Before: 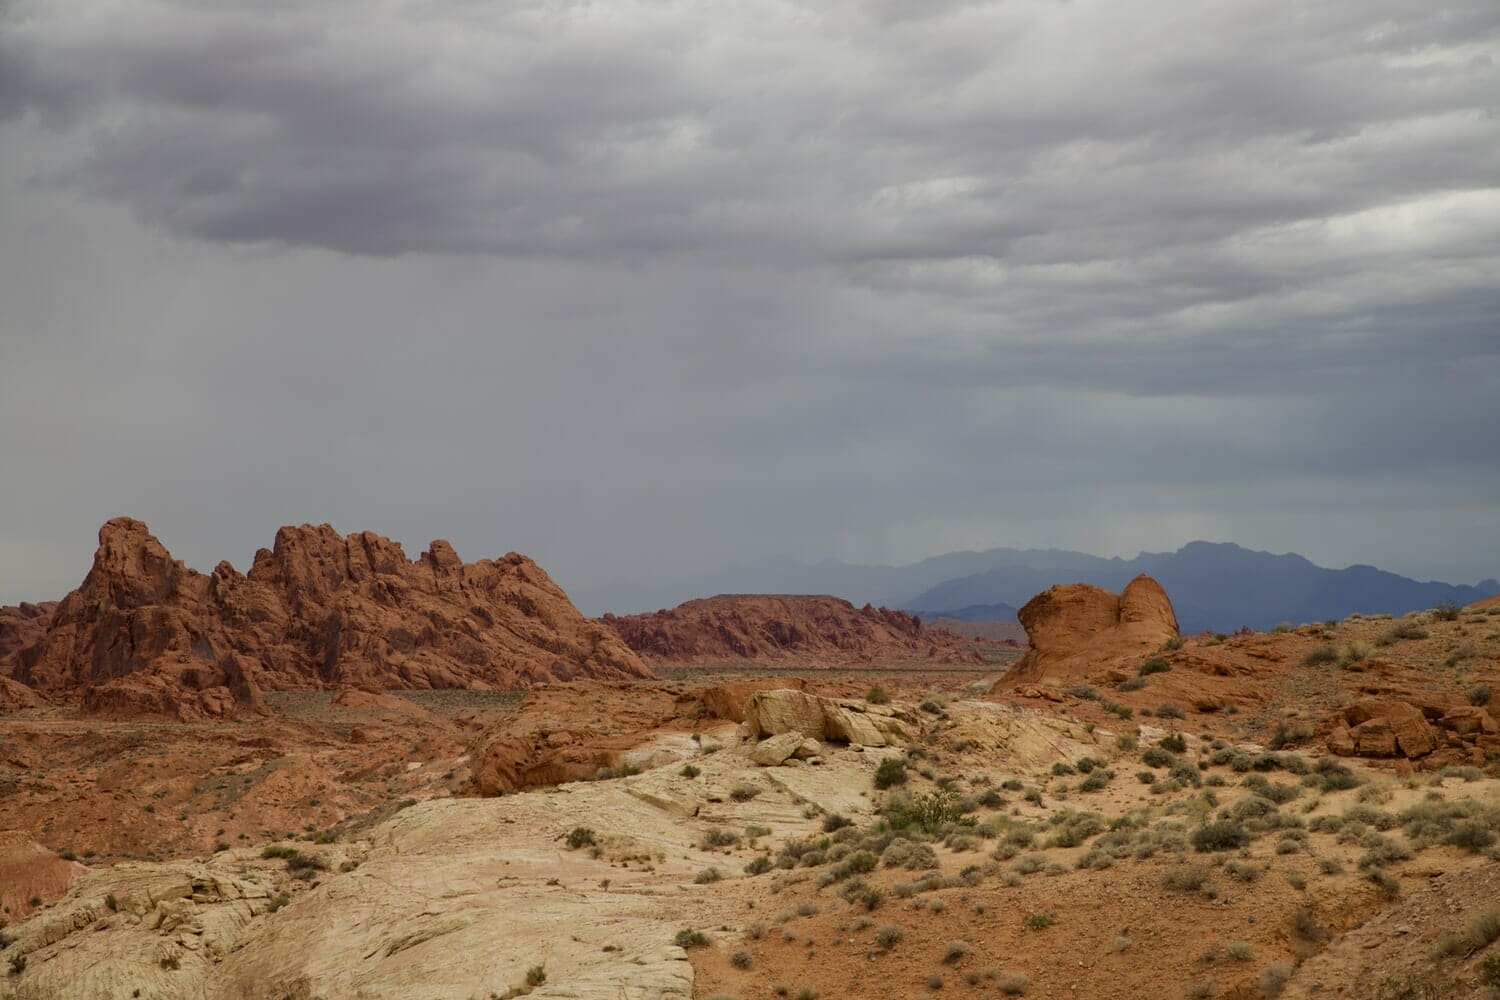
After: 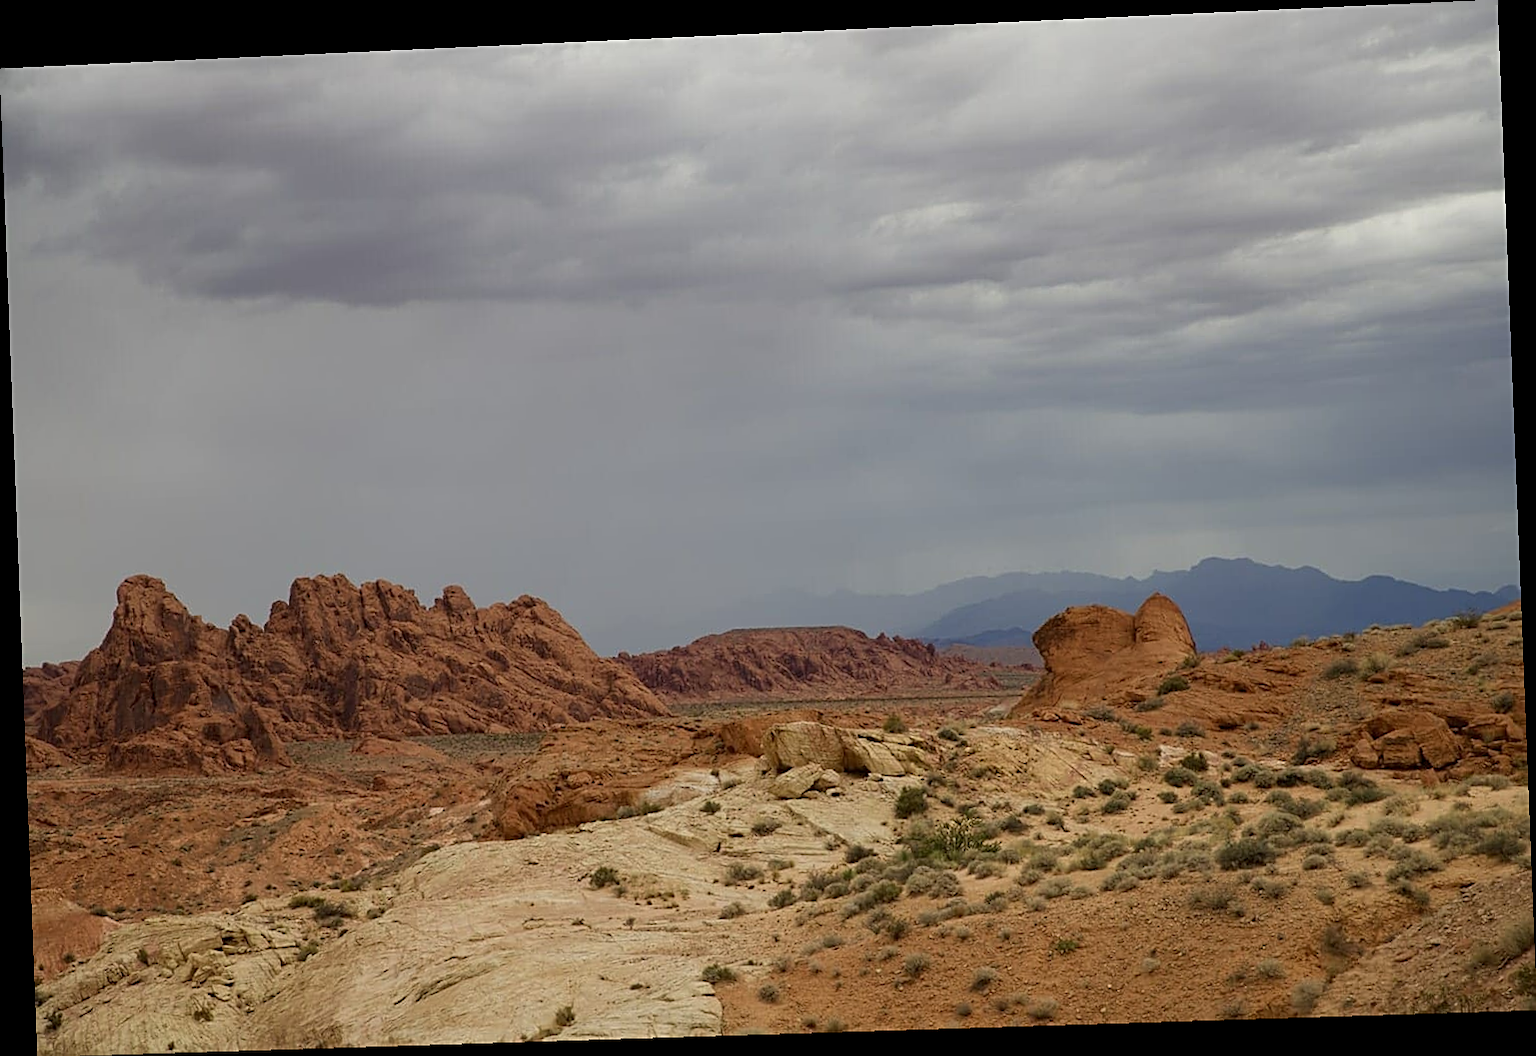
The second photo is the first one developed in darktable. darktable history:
sharpen: on, module defaults
rotate and perspective: rotation -2.22°, lens shift (horizontal) -0.022, automatic cropping off
